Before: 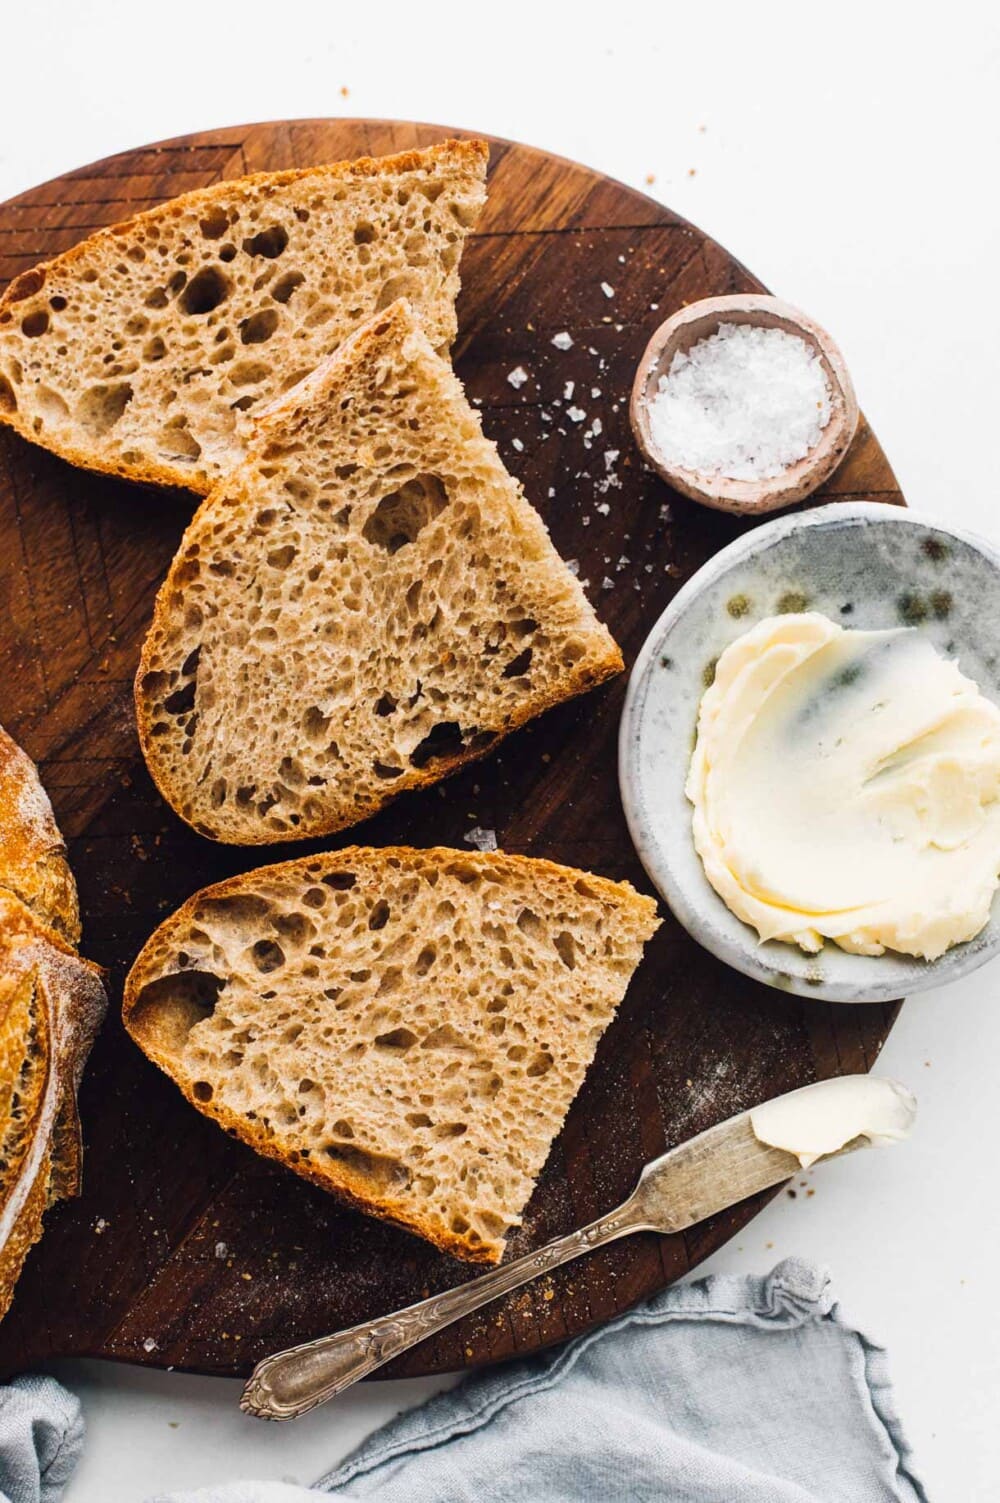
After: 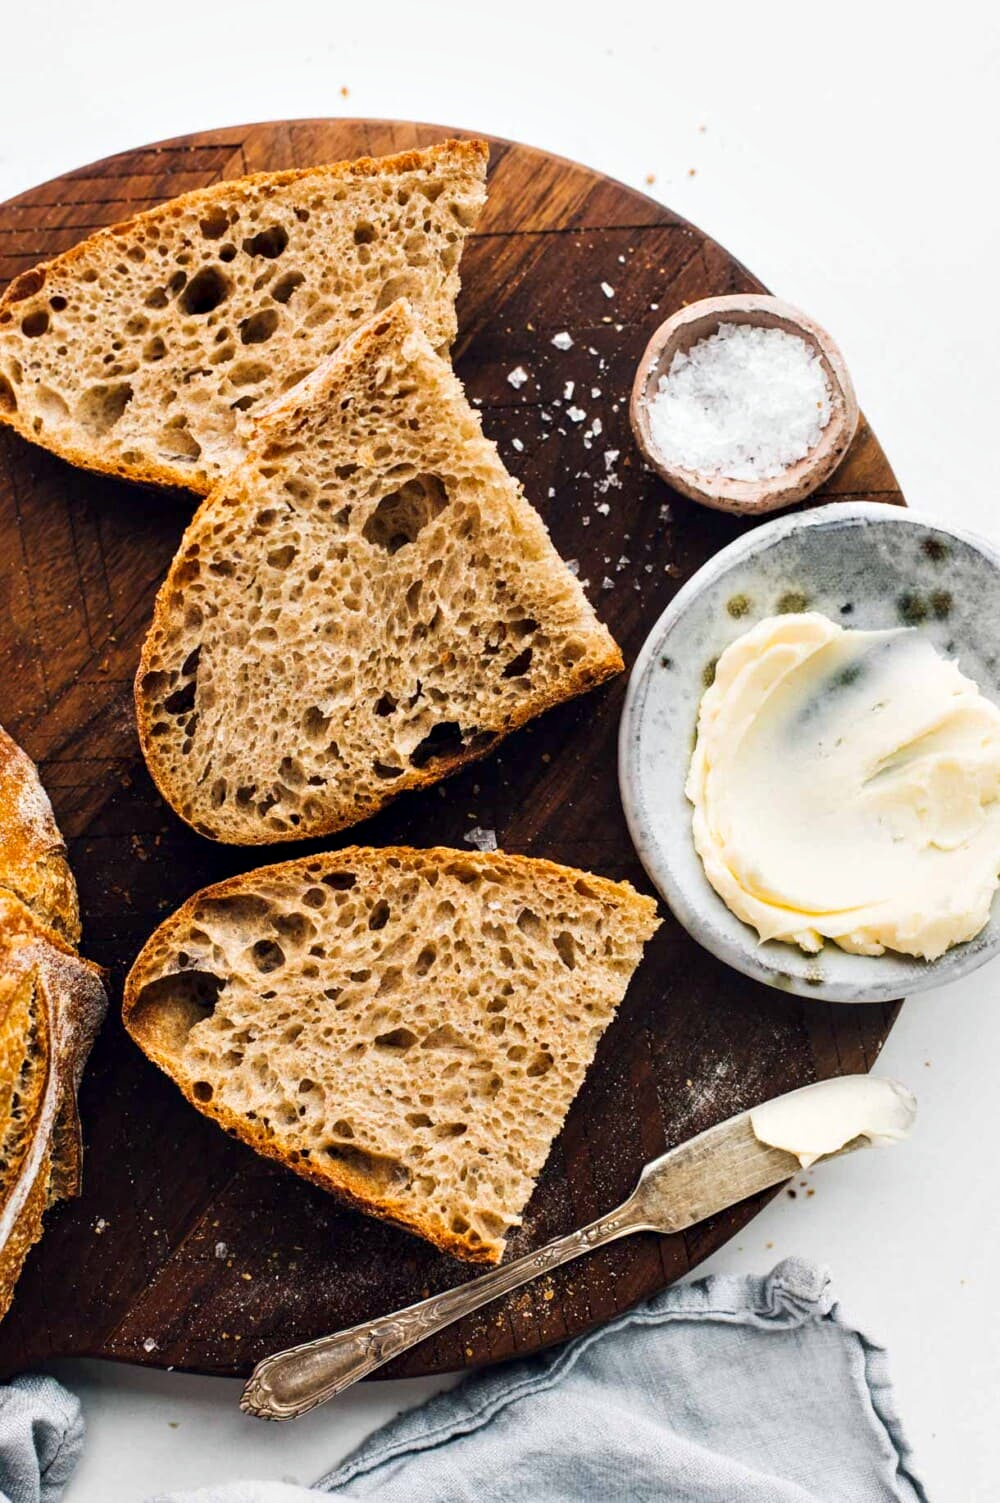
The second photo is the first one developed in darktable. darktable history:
contrast equalizer: octaves 7, y [[0.6 ×6], [0.55 ×6], [0 ×6], [0 ×6], [0 ×6]], mix 0.309
